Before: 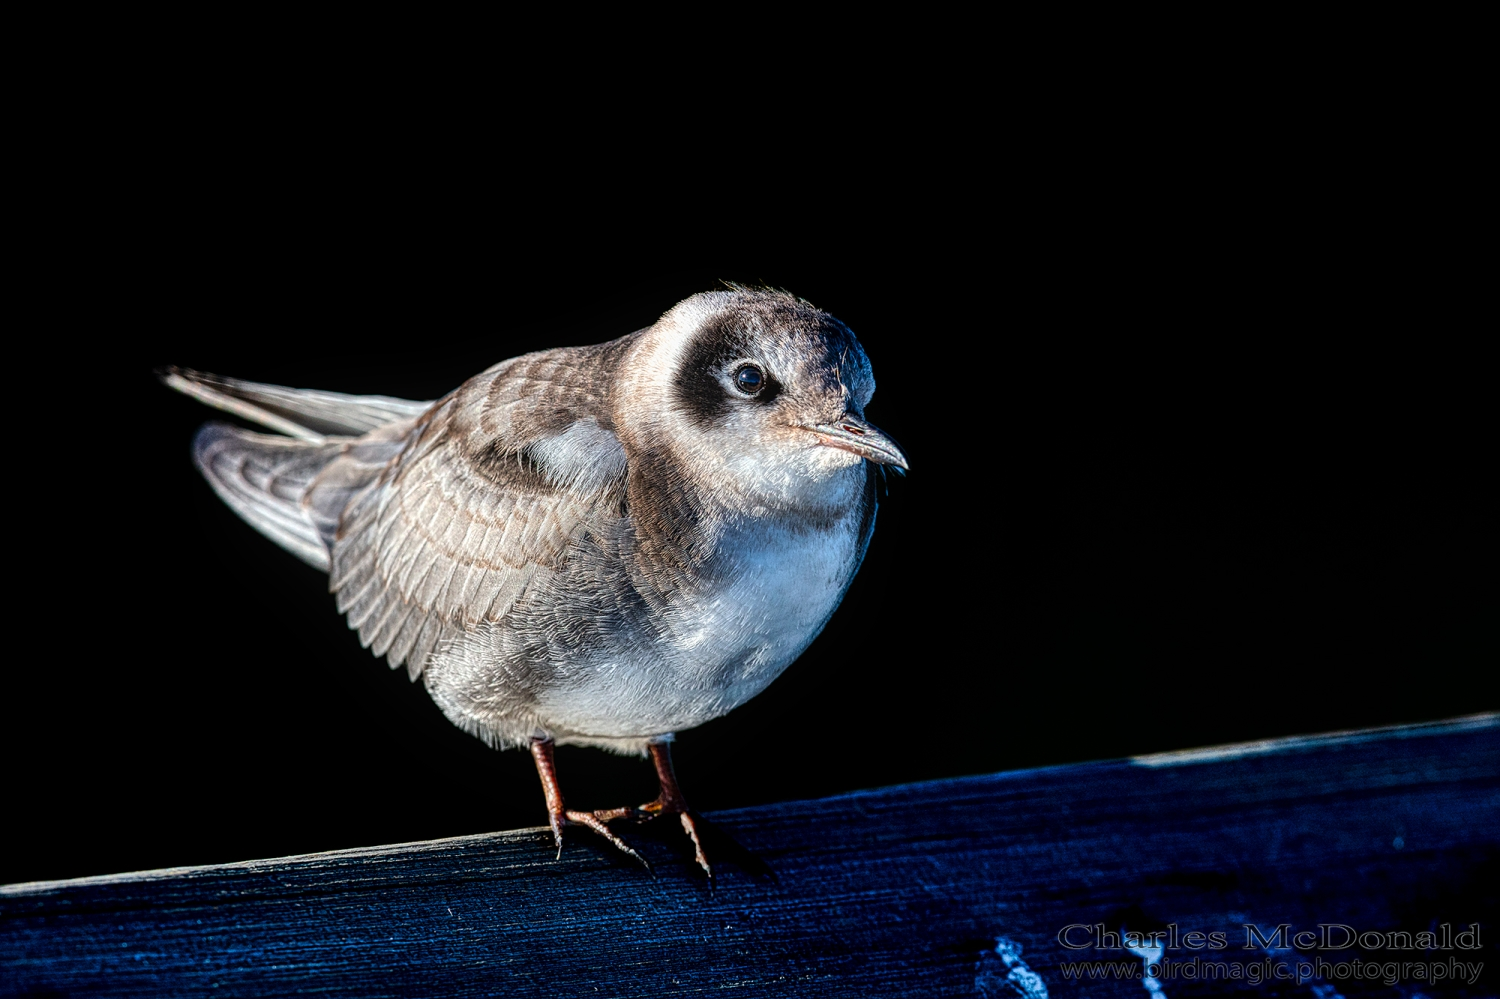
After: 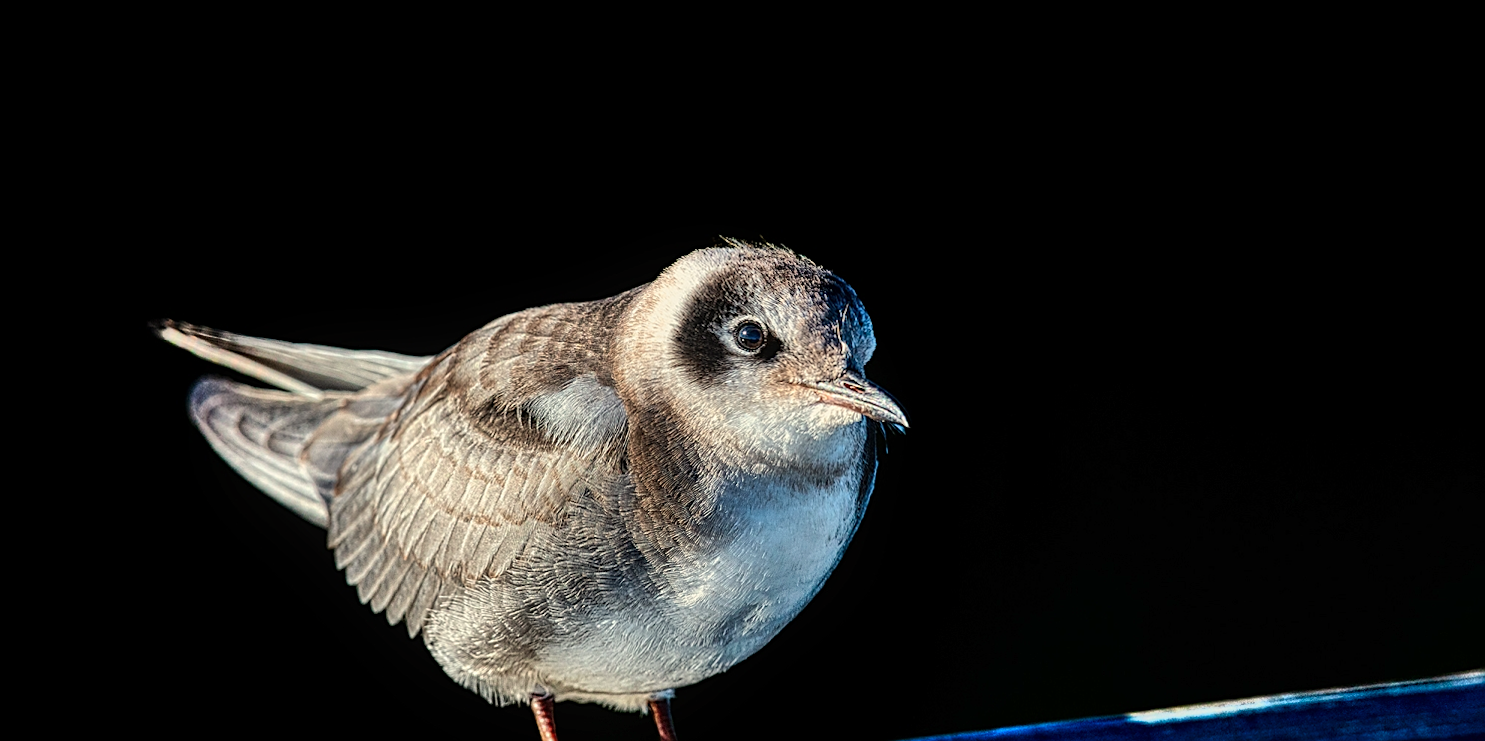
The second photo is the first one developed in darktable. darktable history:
sharpen: on, module defaults
crop: top 3.857%, bottom 21.132%
shadows and highlights: white point adjustment -3.64, highlights -63.34, highlights color adjustment 42%, soften with gaussian
white balance: red 1.029, blue 0.92
rotate and perspective: rotation 0.174°, lens shift (vertical) 0.013, lens shift (horizontal) 0.019, shear 0.001, automatic cropping original format, crop left 0.007, crop right 0.991, crop top 0.016, crop bottom 0.997
